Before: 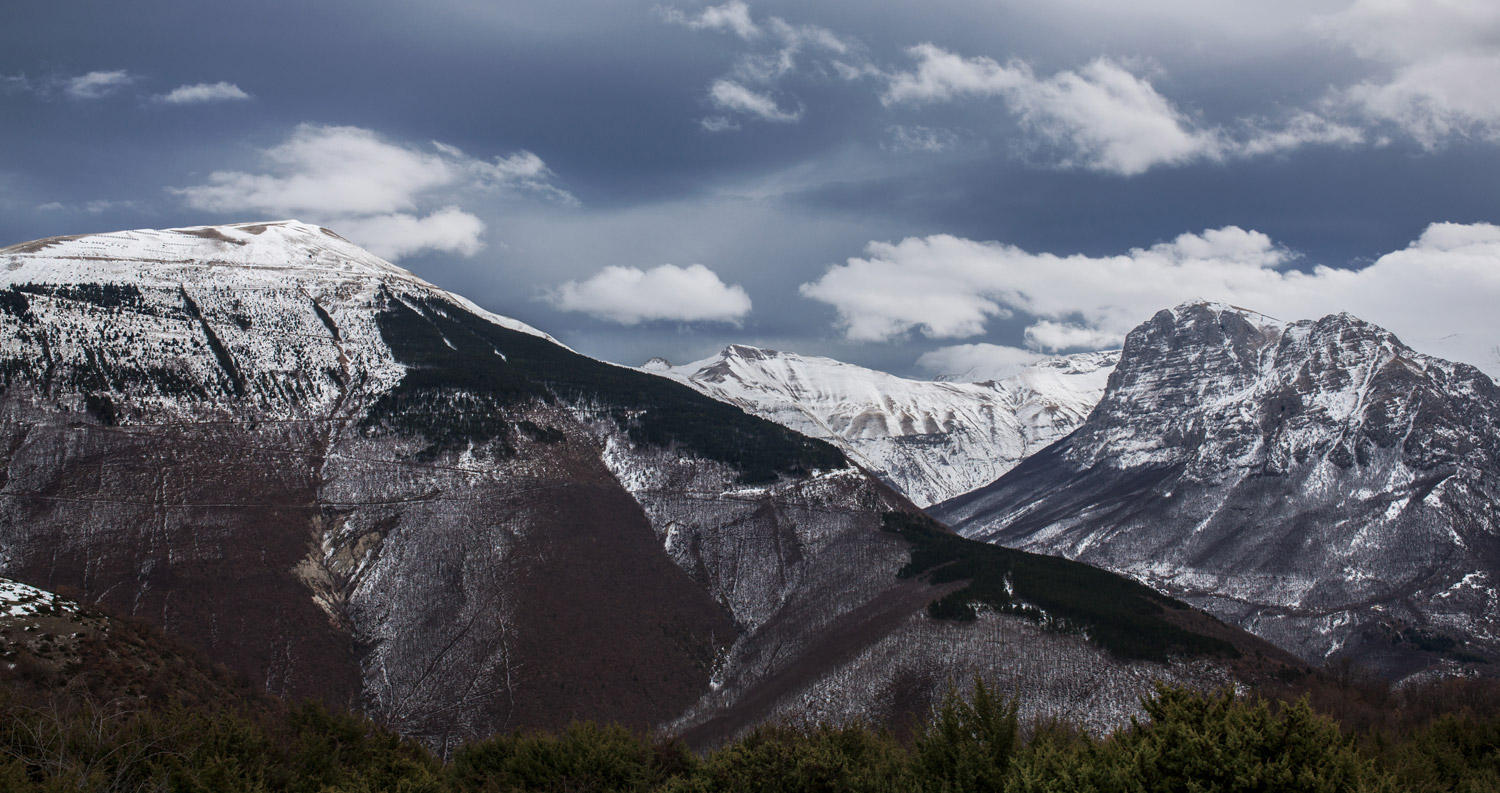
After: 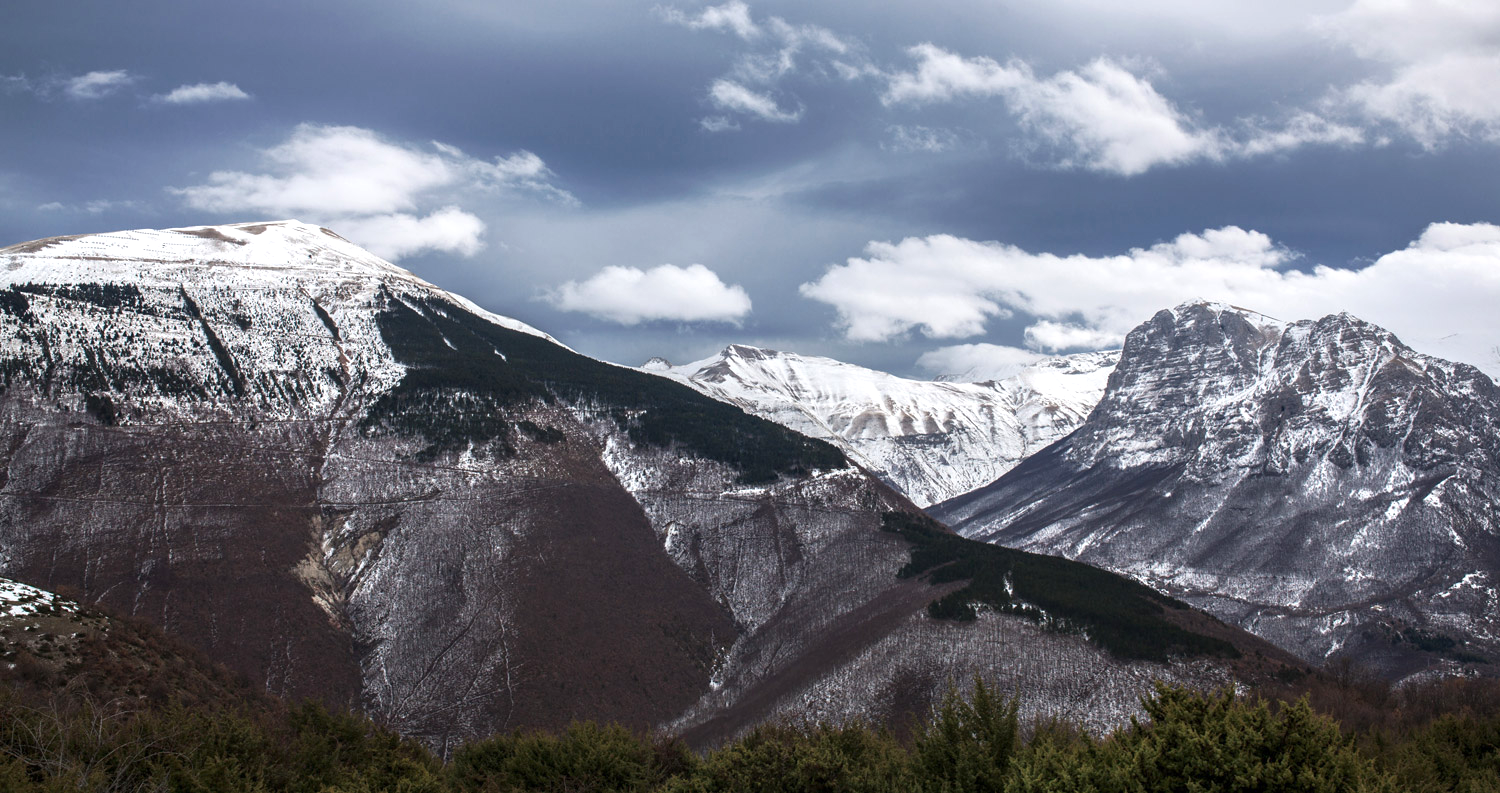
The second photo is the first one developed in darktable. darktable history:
exposure: exposure 0.527 EV, compensate highlight preservation false
